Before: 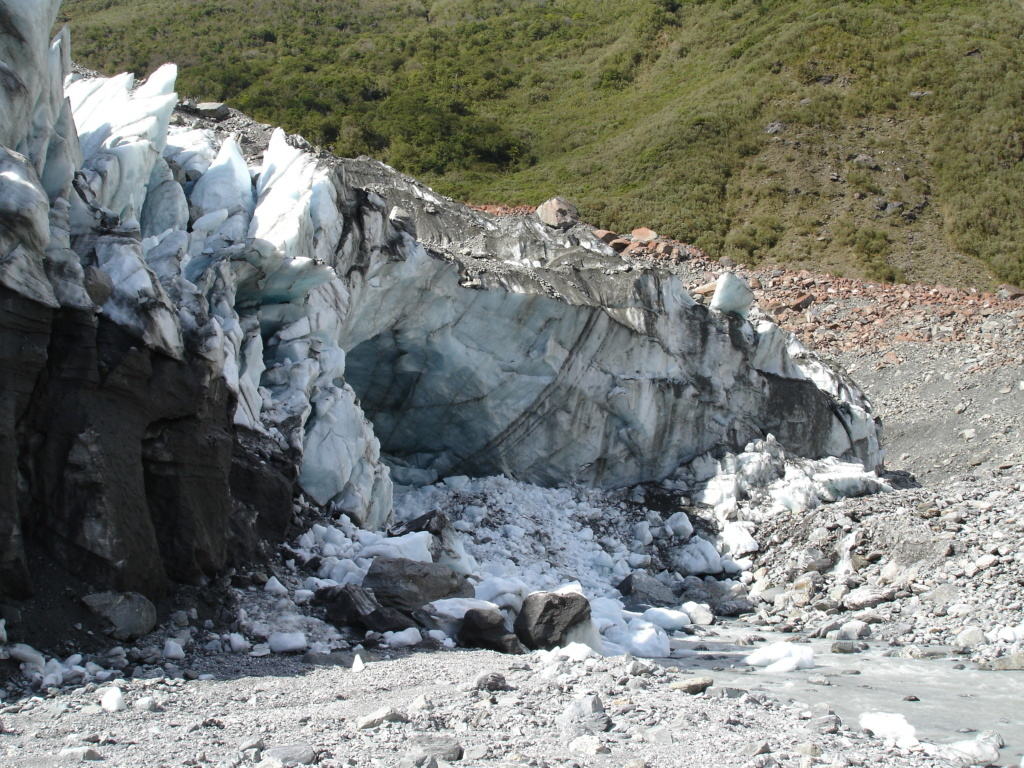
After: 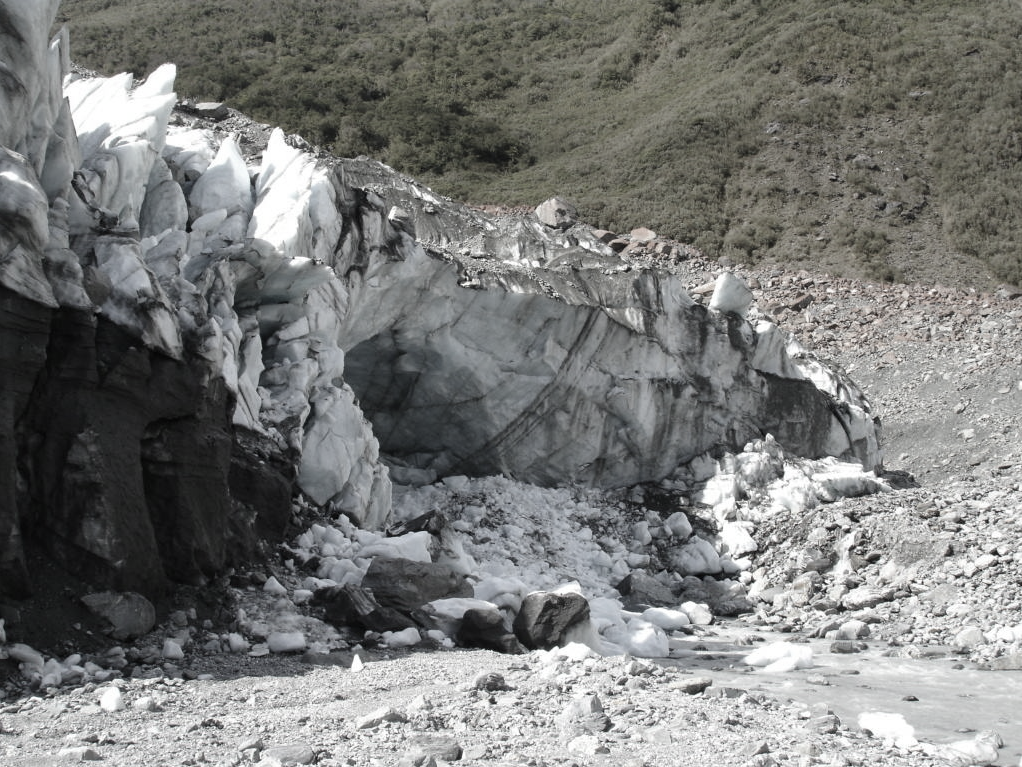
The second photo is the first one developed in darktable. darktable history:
color correction: saturation 0.3
crop and rotate: left 0.126%
